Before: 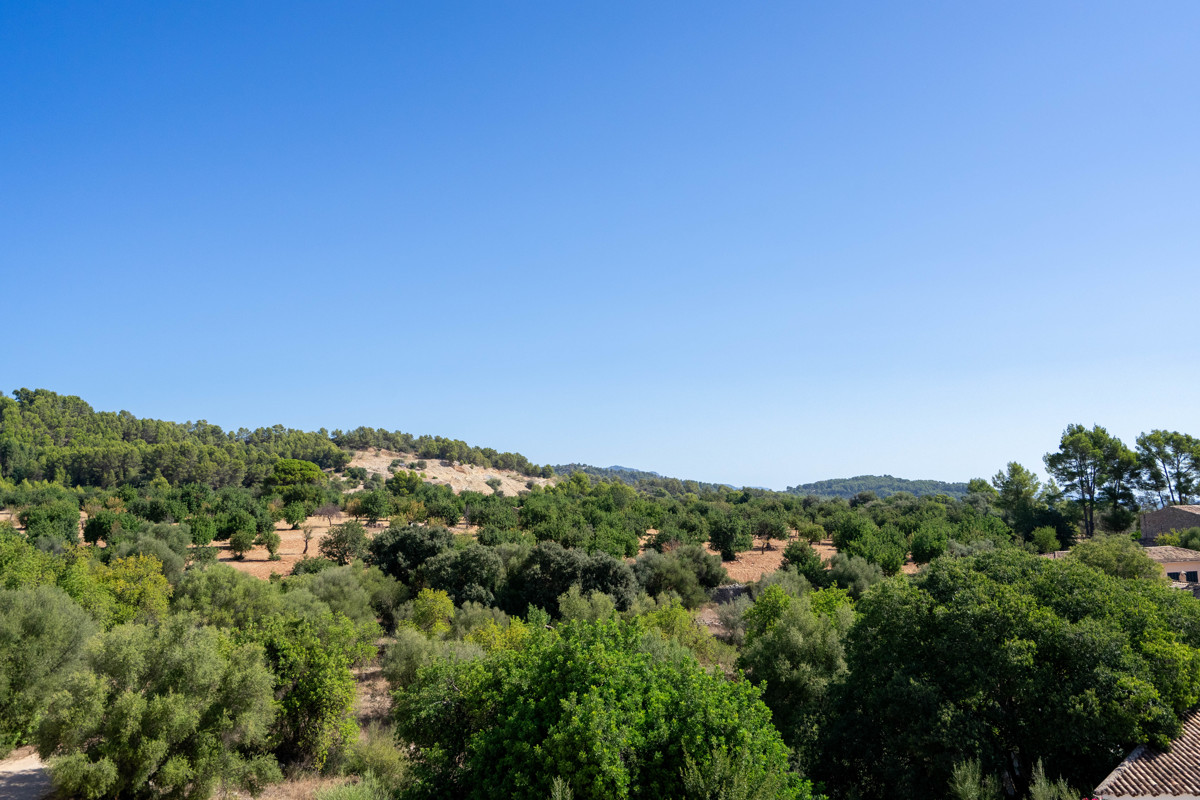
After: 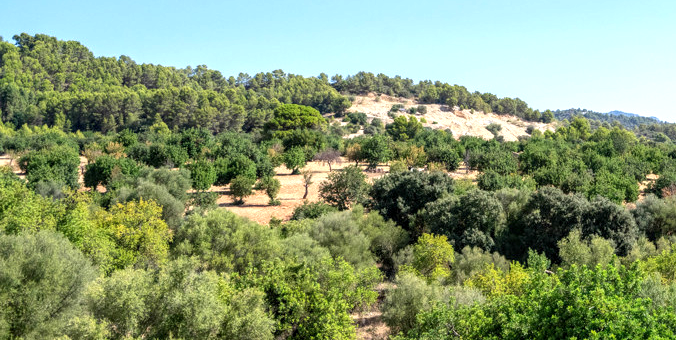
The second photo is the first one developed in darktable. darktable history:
exposure: black level correction 0, exposure 0.7 EV, compensate exposure bias true, compensate highlight preservation false
local contrast: on, module defaults
crop: top 44.483%, right 43.593%, bottom 12.892%
